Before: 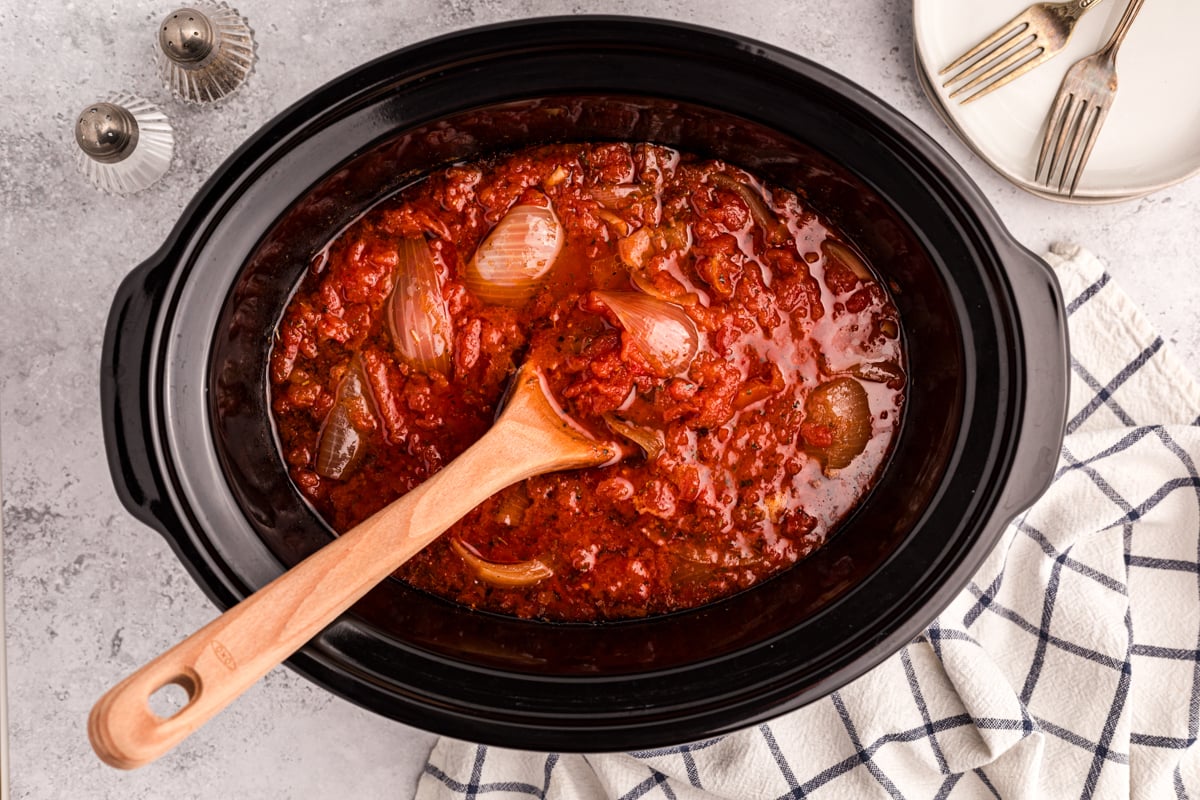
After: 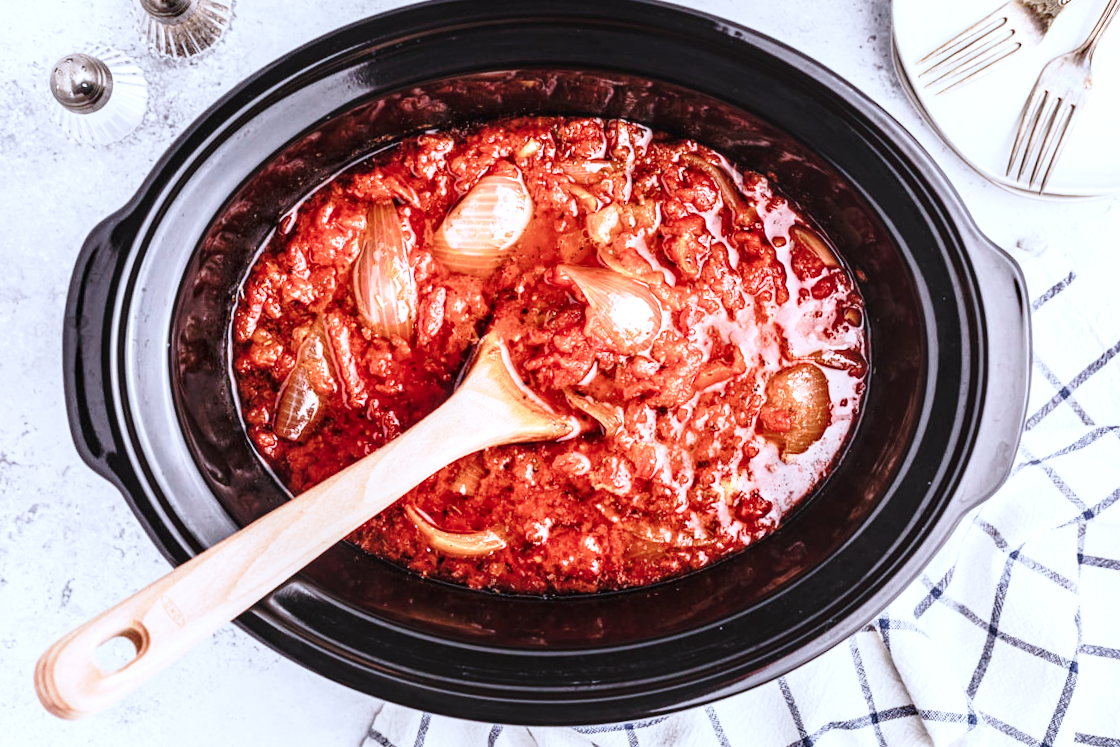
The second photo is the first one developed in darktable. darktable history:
color correction: highlights a* -0.787, highlights b* -8.45
base curve: curves: ch0 [(0, 0) (0.028, 0.03) (0.121, 0.232) (0.46, 0.748) (0.859, 0.968) (1, 1)], preserve colors none
color balance rgb: linear chroma grading › shadows -1.756%, linear chroma grading › highlights -14.725%, linear chroma grading › global chroma -9.856%, linear chroma grading › mid-tones -9.723%, perceptual saturation grading › global saturation 0.436%, global vibrance 20%
color calibration: x 0.372, y 0.386, temperature 4285.77 K
local contrast: on, module defaults
crop and rotate: angle -2.74°
exposure: exposure 0.715 EV, compensate exposure bias true, compensate highlight preservation false
